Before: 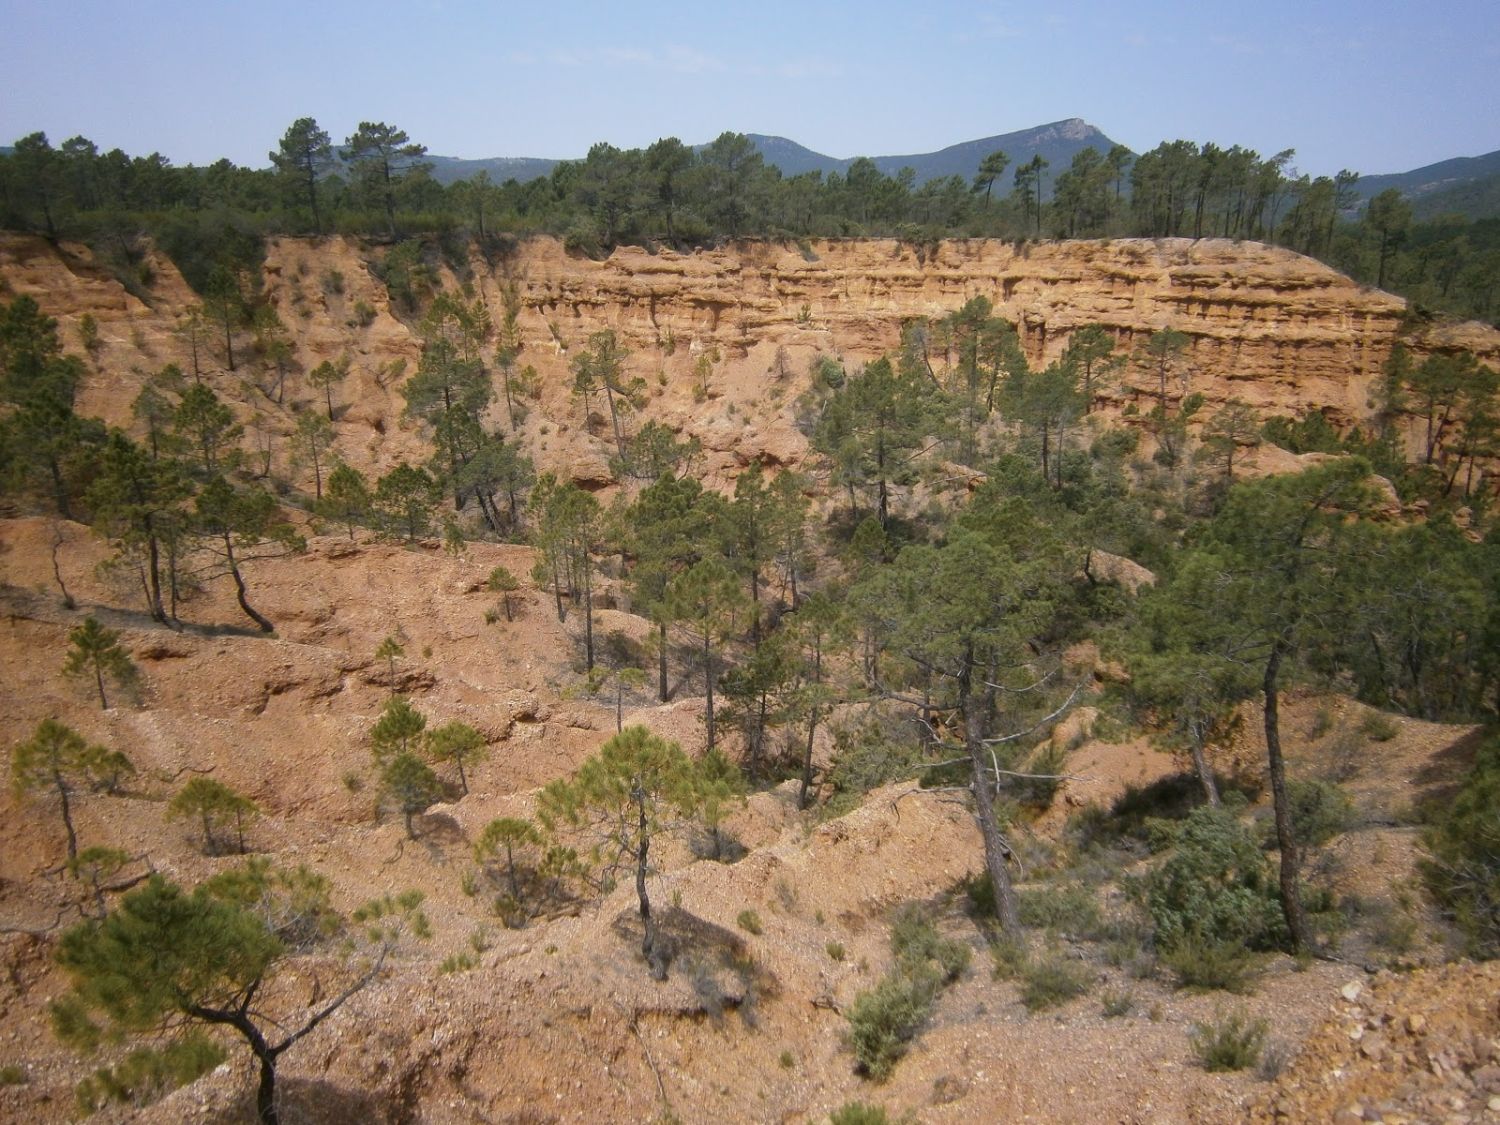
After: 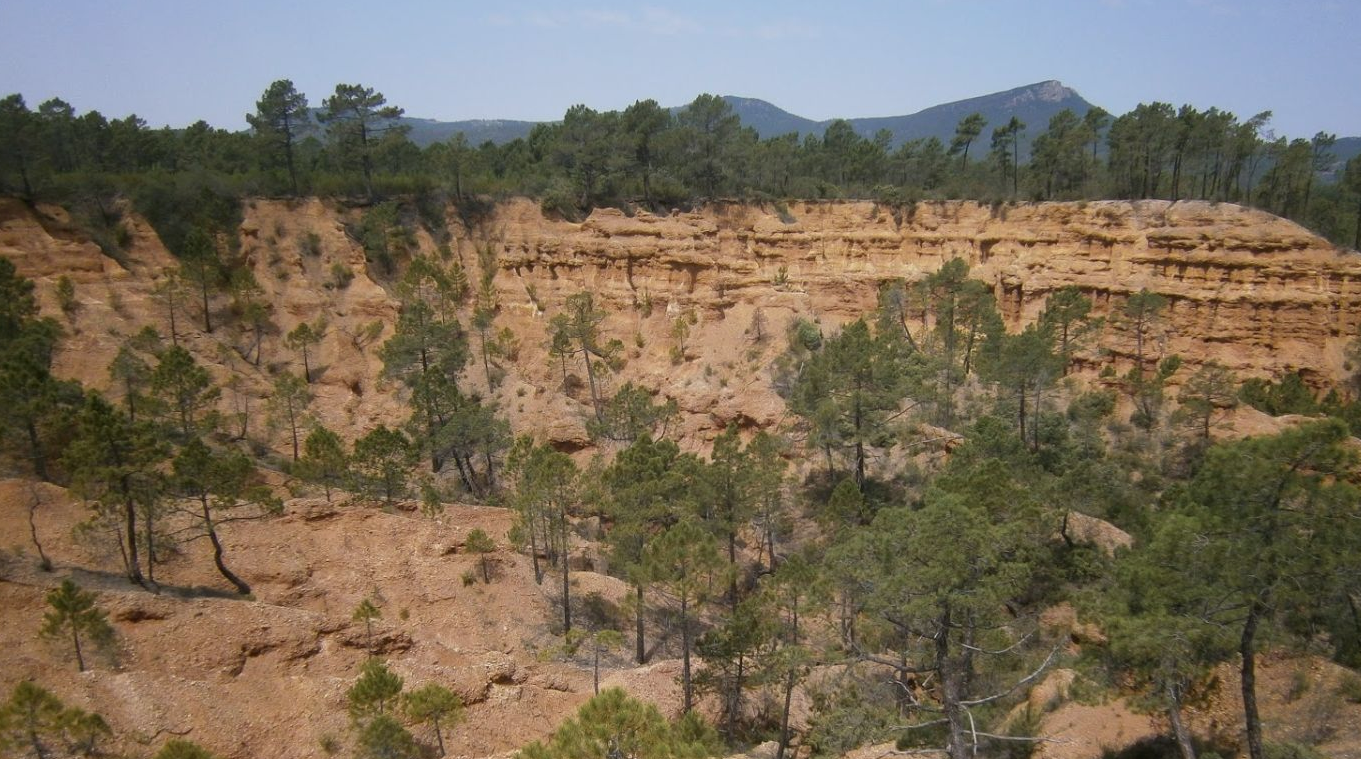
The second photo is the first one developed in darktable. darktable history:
crop: left 1.55%, top 3.434%, right 7.691%, bottom 28.448%
exposure: exposure -0.158 EV, compensate highlight preservation false
